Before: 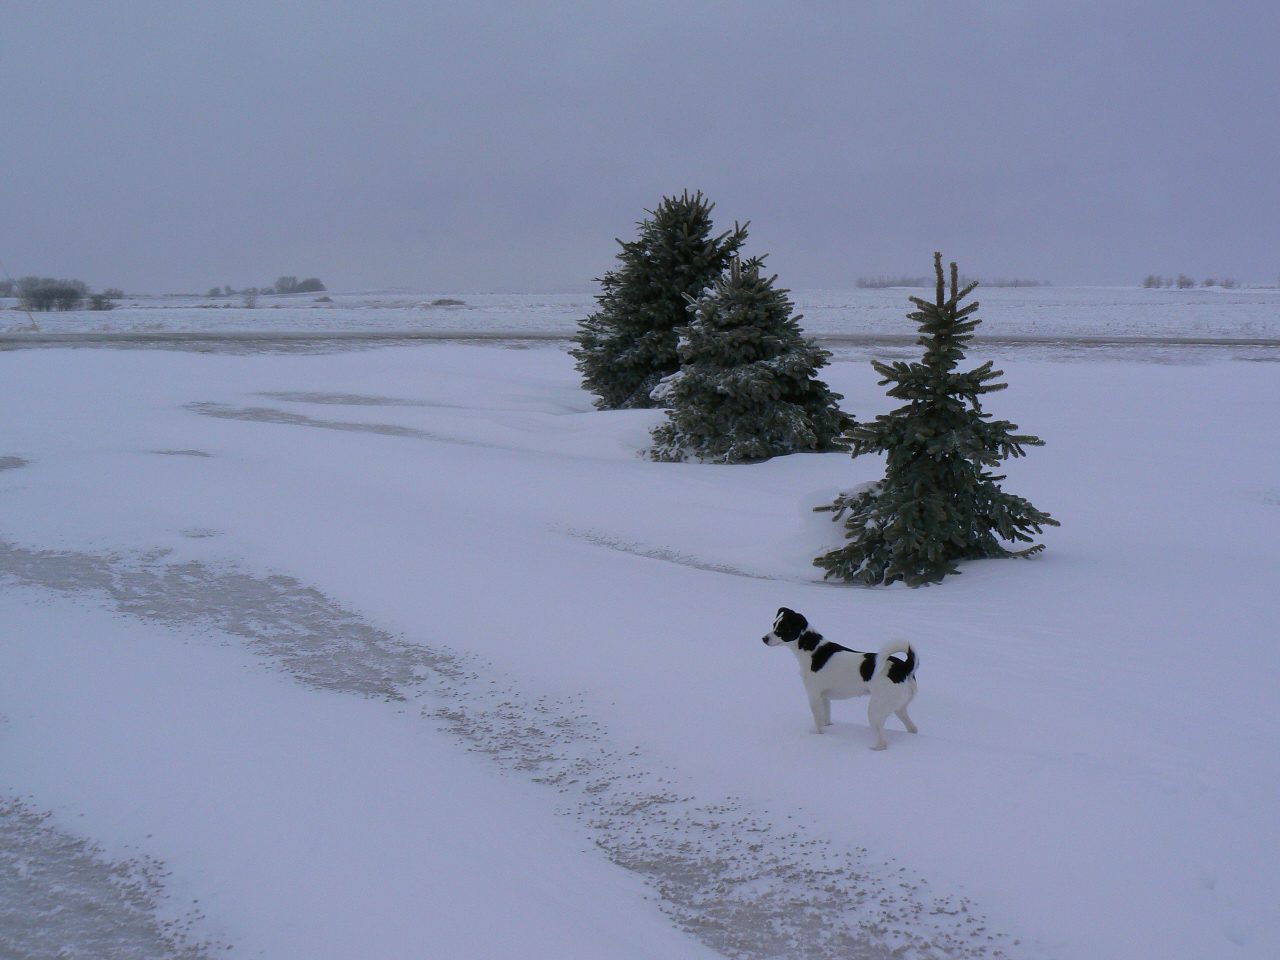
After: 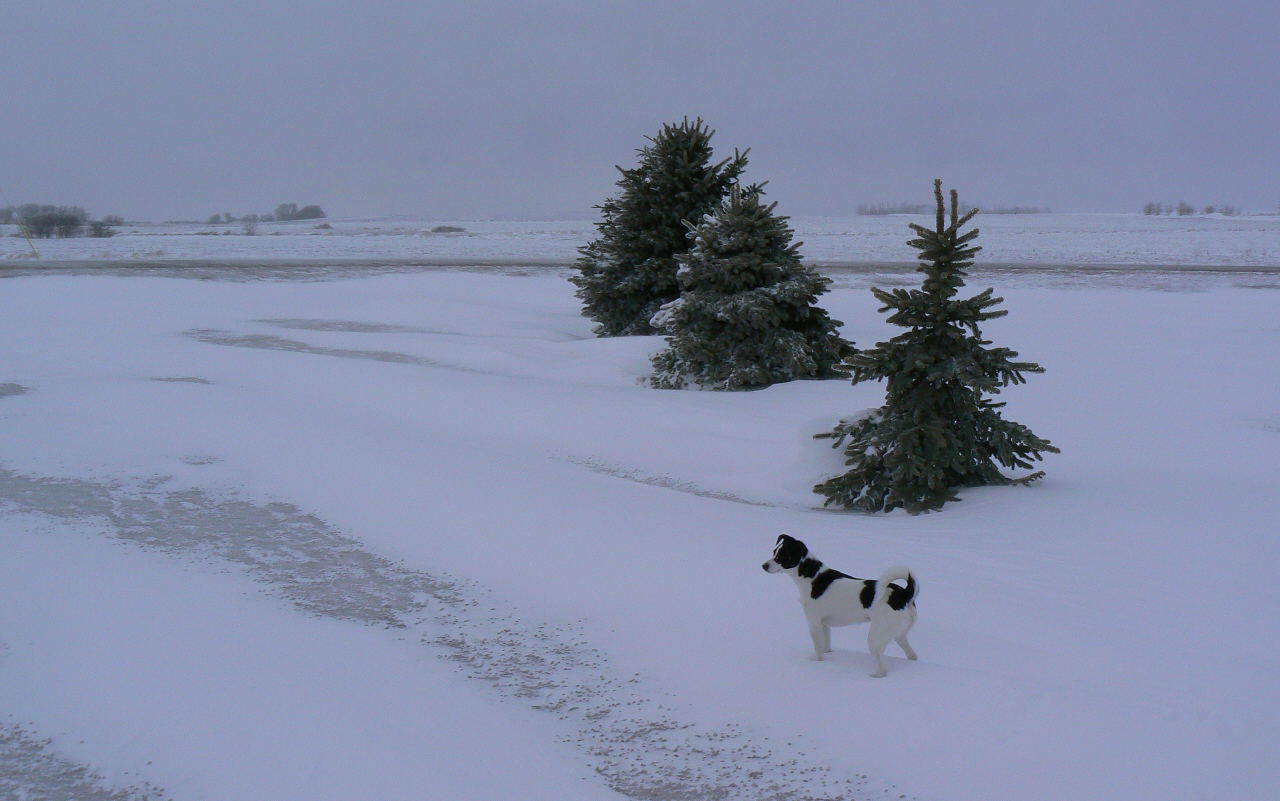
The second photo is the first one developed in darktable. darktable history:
vibrance: on, module defaults
crop: top 7.625%, bottom 8.027%
